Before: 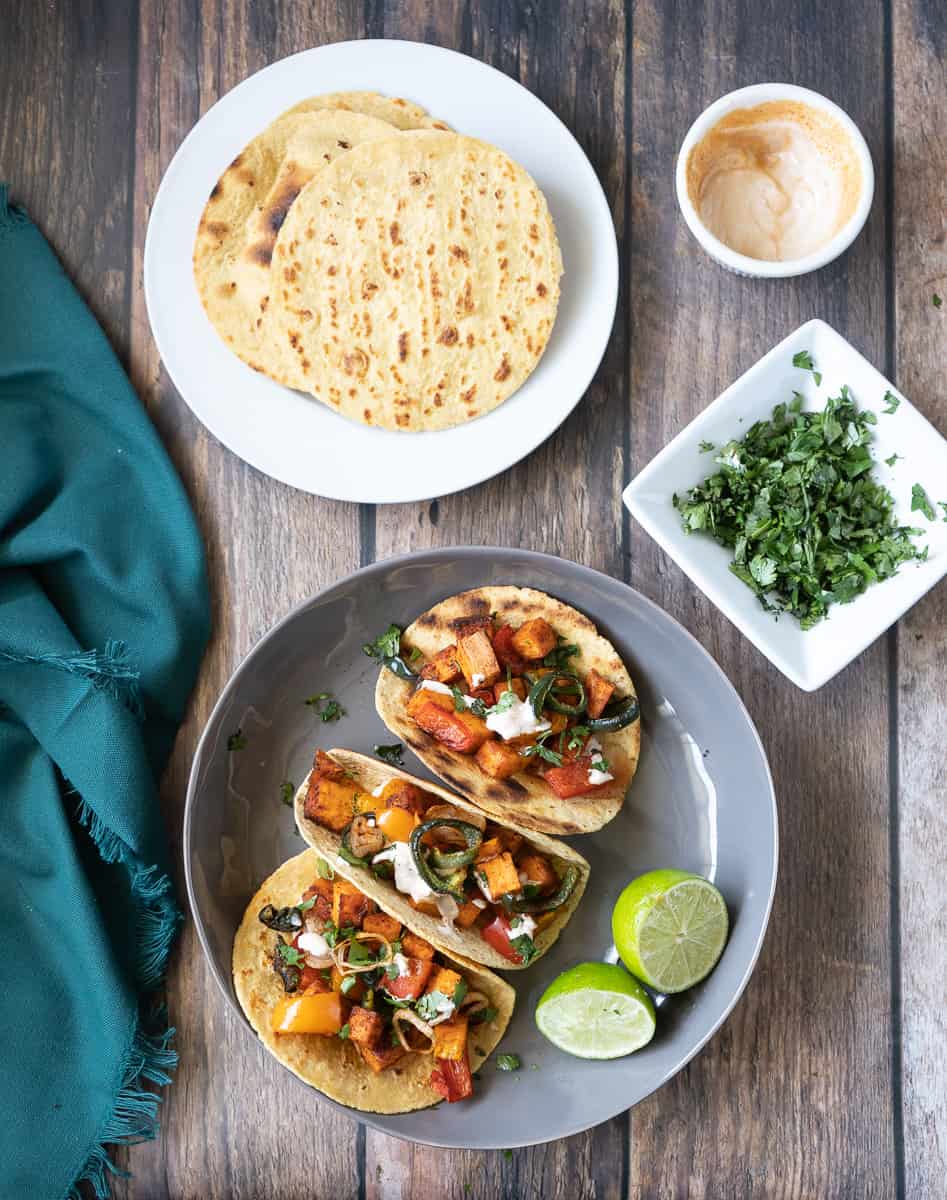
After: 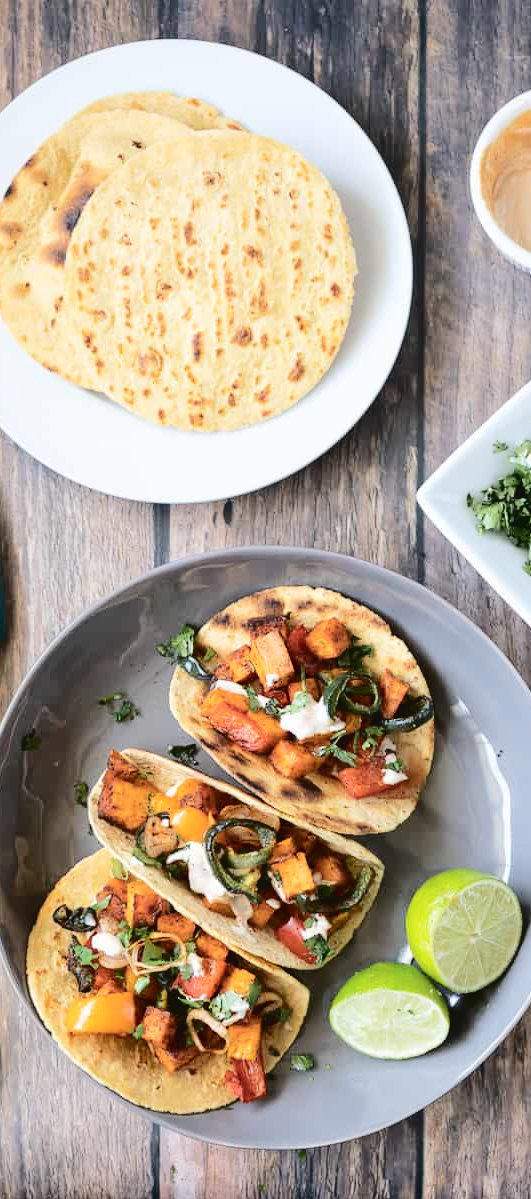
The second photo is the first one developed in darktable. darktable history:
crop: left 21.762%, right 22.119%, bottom 0.013%
tone curve: curves: ch0 [(0, 0) (0.003, 0.034) (0.011, 0.038) (0.025, 0.046) (0.044, 0.054) (0.069, 0.06) (0.1, 0.079) (0.136, 0.114) (0.177, 0.151) (0.224, 0.213) (0.277, 0.293) (0.335, 0.385) (0.399, 0.482) (0.468, 0.578) (0.543, 0.655) (0.623, 0.724) (0.709, 0.786) (0.801, 0.854) (0.898, 0.922) (1, 1)], color space Lab, independent channels, preserve colors none
